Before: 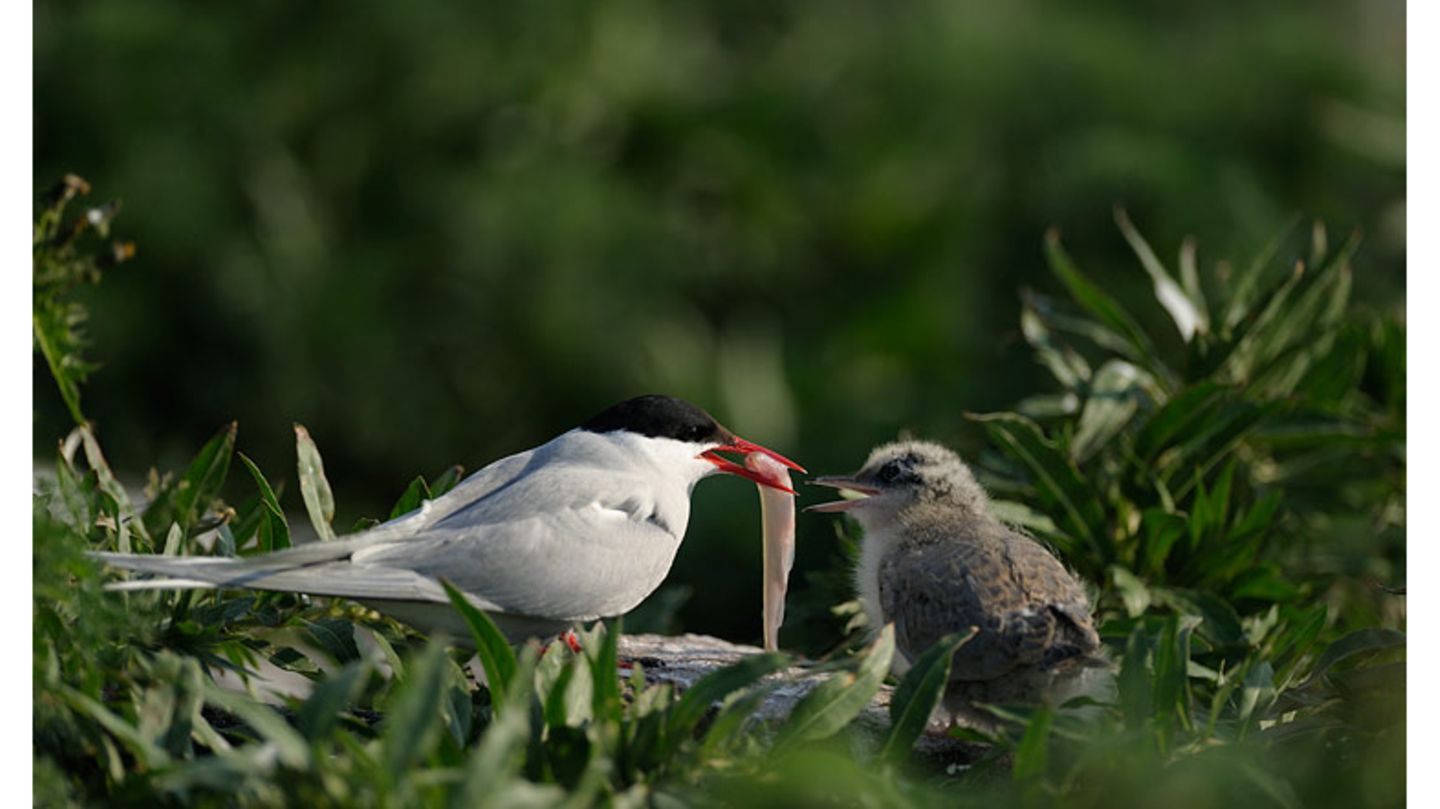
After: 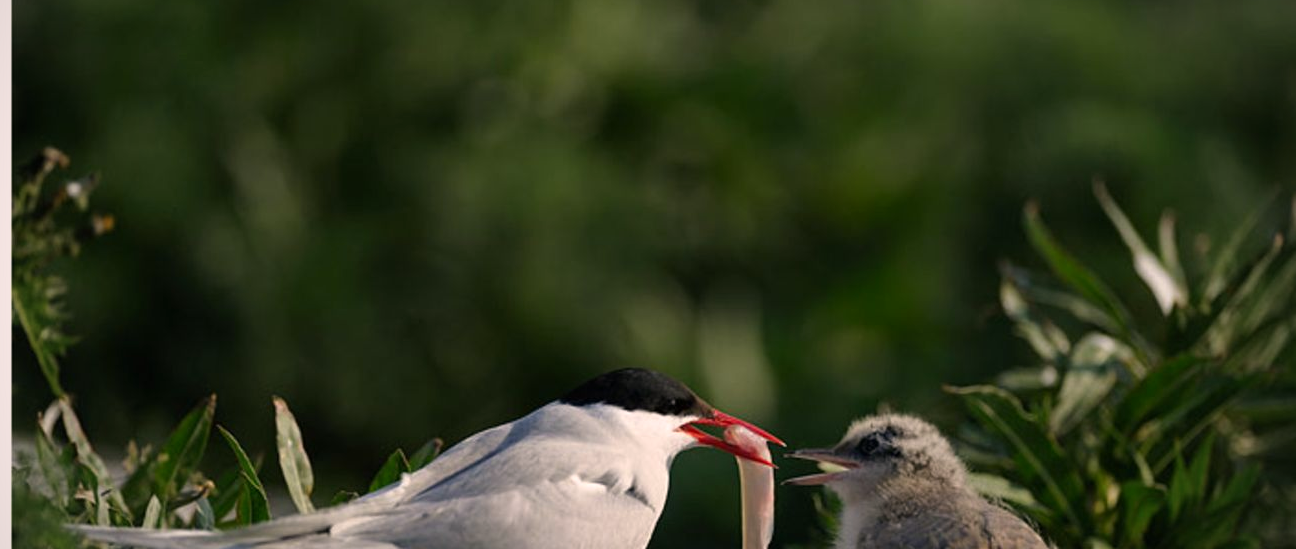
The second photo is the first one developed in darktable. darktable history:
vignetting: on, module defaults
color correction: highlights a* 7.34, highlights b* 4.37
crop: left 1.509%, top 3.452%, right 7.696%, bottom 28.452%
